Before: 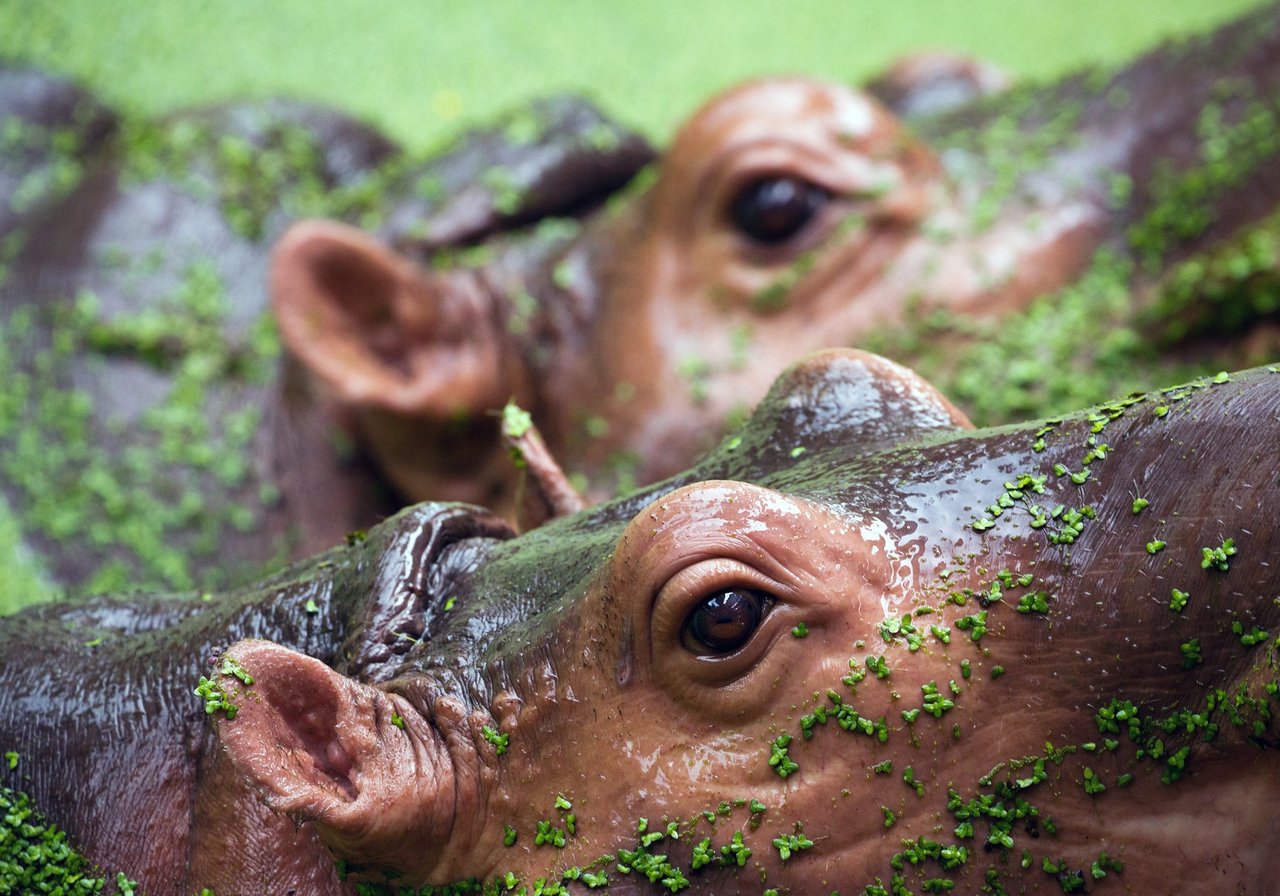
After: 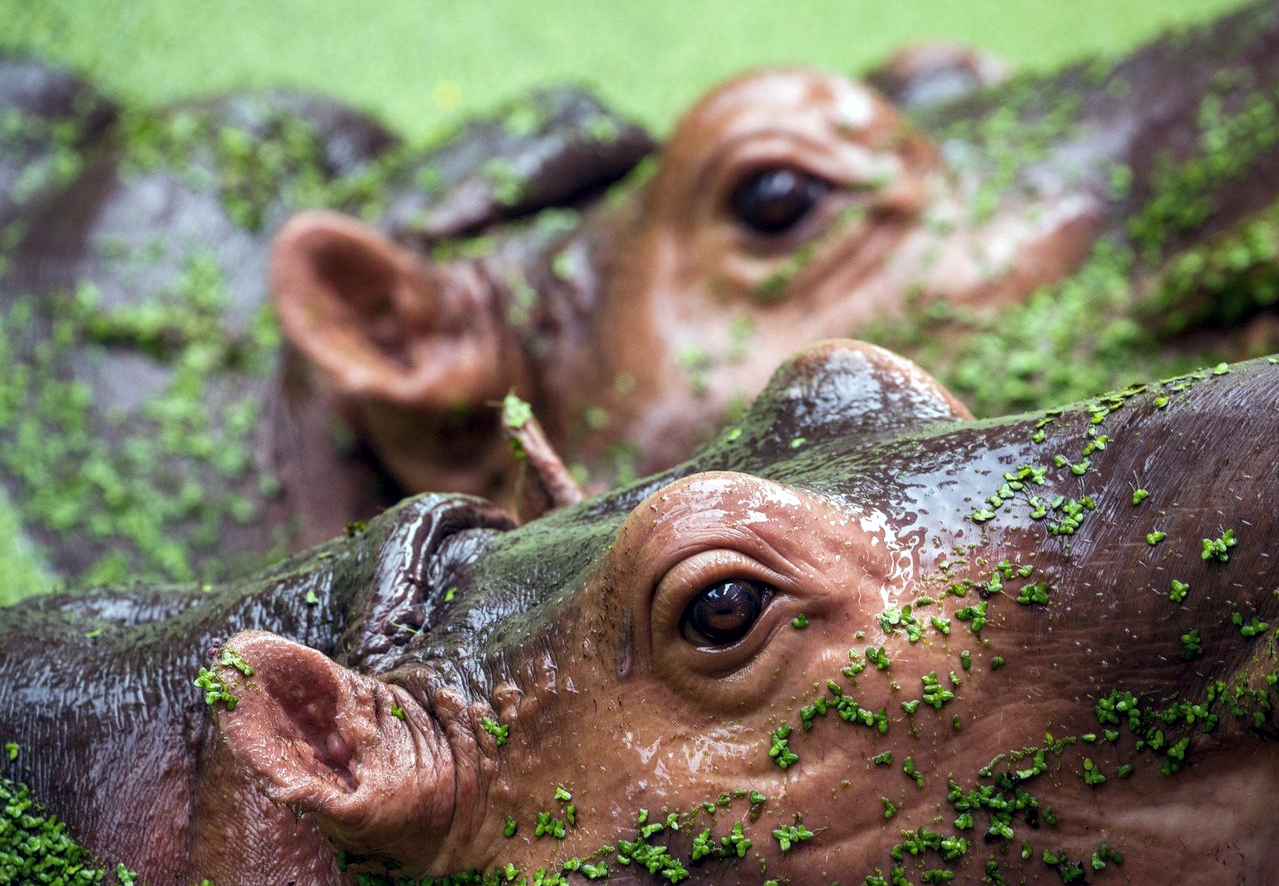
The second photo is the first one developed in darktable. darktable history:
local contrast: on, module defaults
crop: top 1.049%, right 0.001%
